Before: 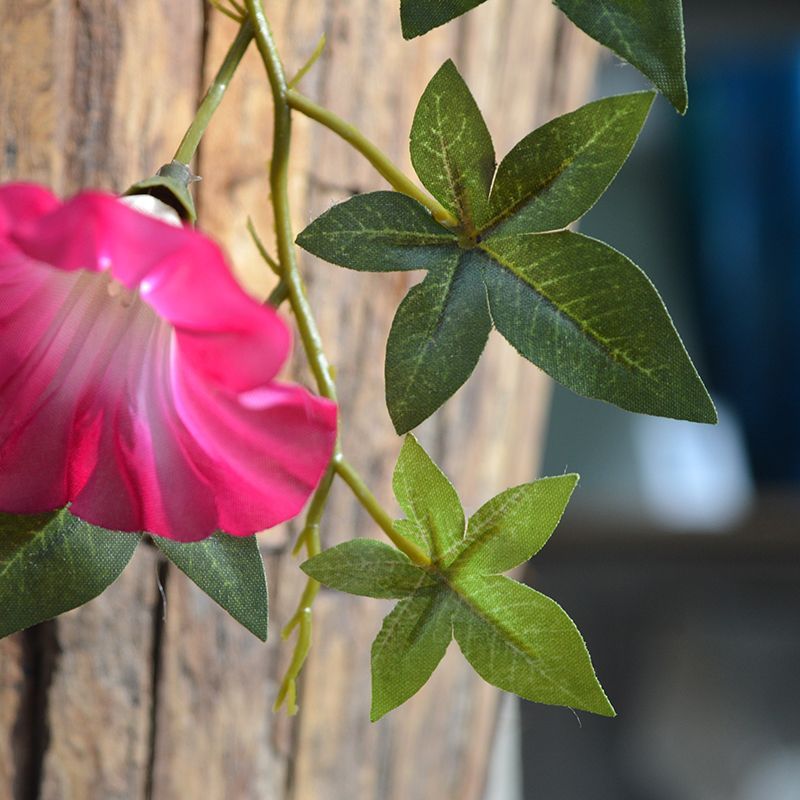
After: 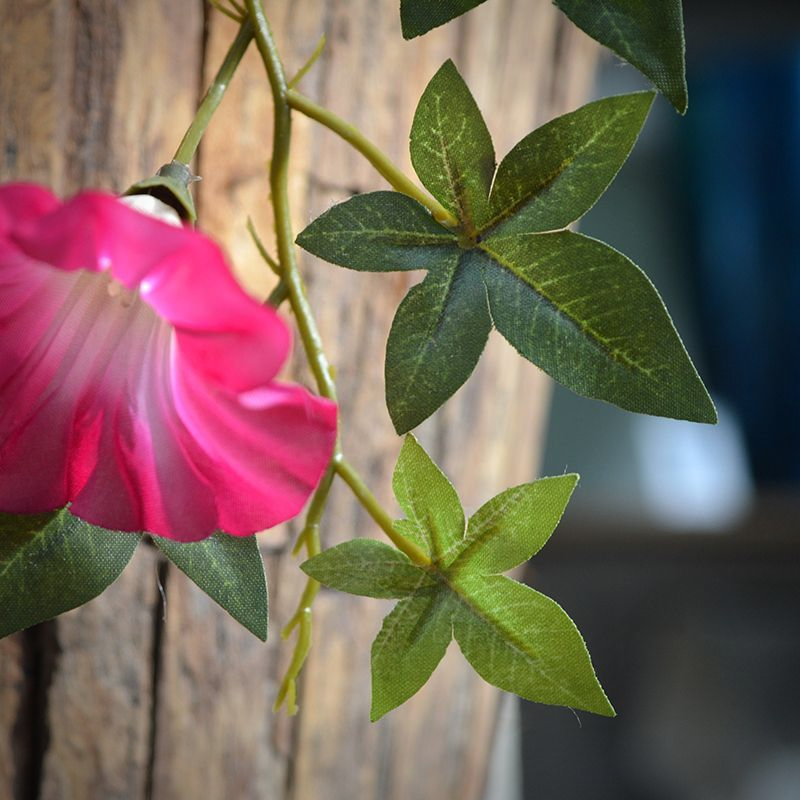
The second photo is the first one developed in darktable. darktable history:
vignetting: brightness -0.562, saturation 0, width/height ratio 1.1
